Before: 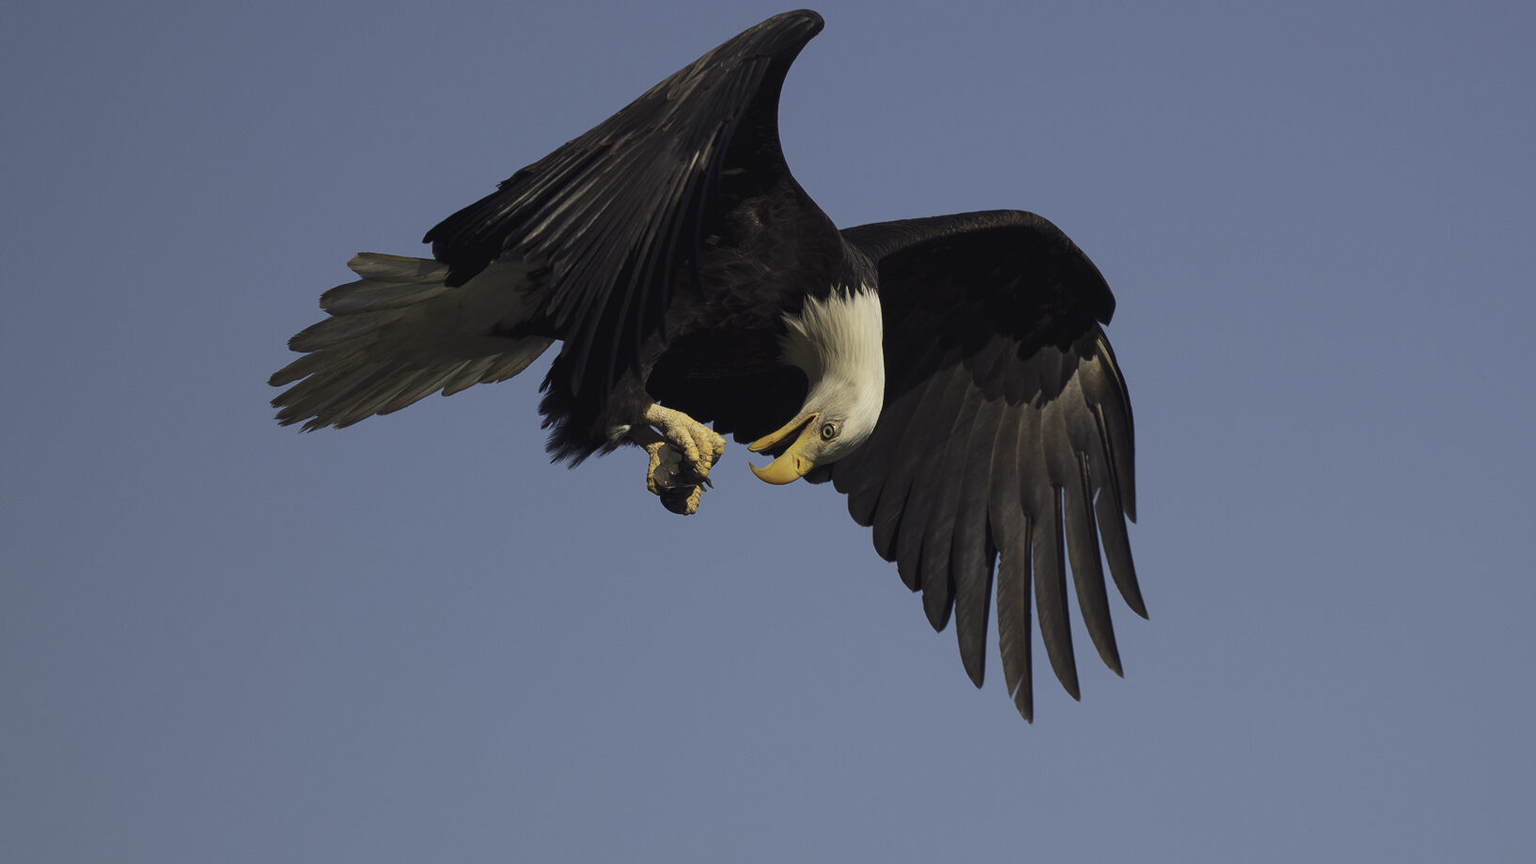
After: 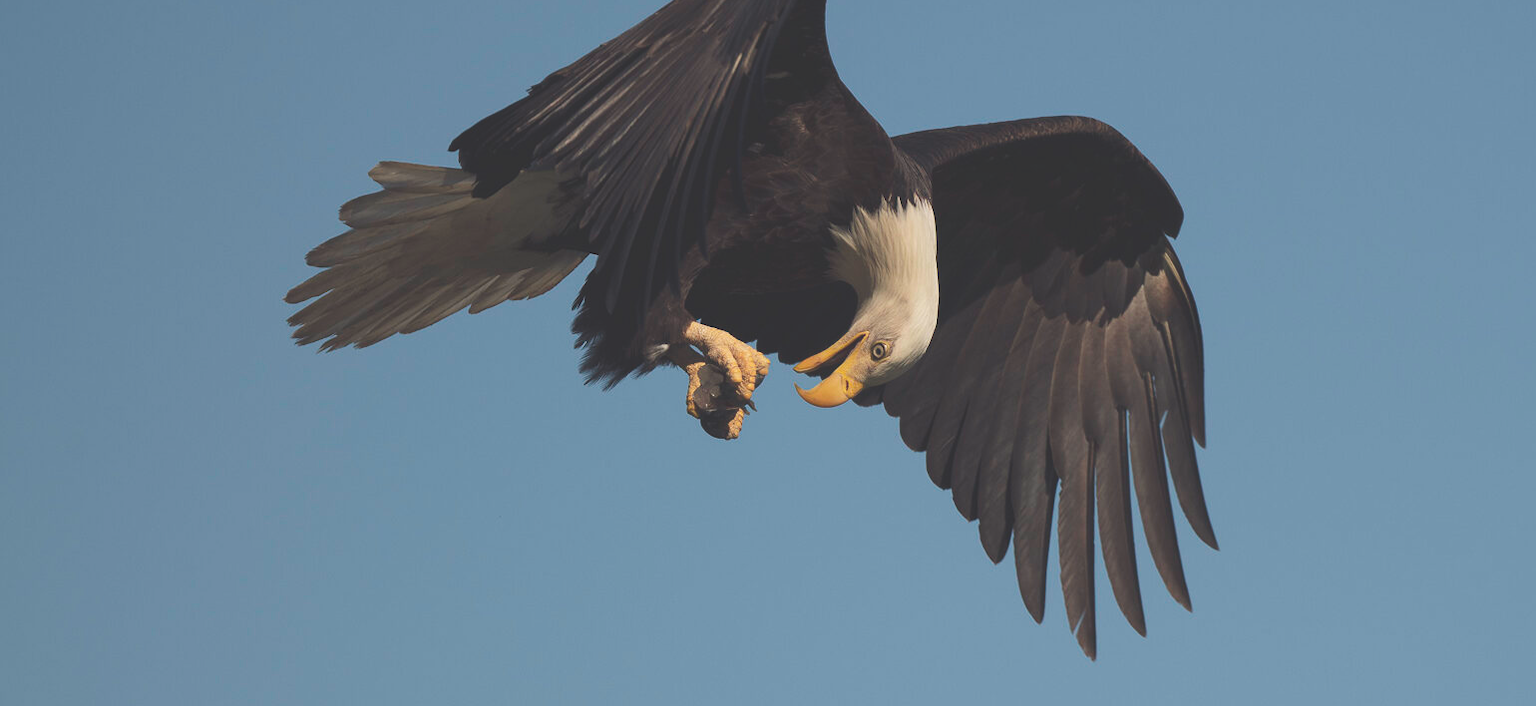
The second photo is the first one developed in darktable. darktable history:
crop and rotate: angle 0.03°, top 11.643%, right 5.651%, bottom 11.189%
exposure: black level correction -0.028, compensate highlight preservation false
